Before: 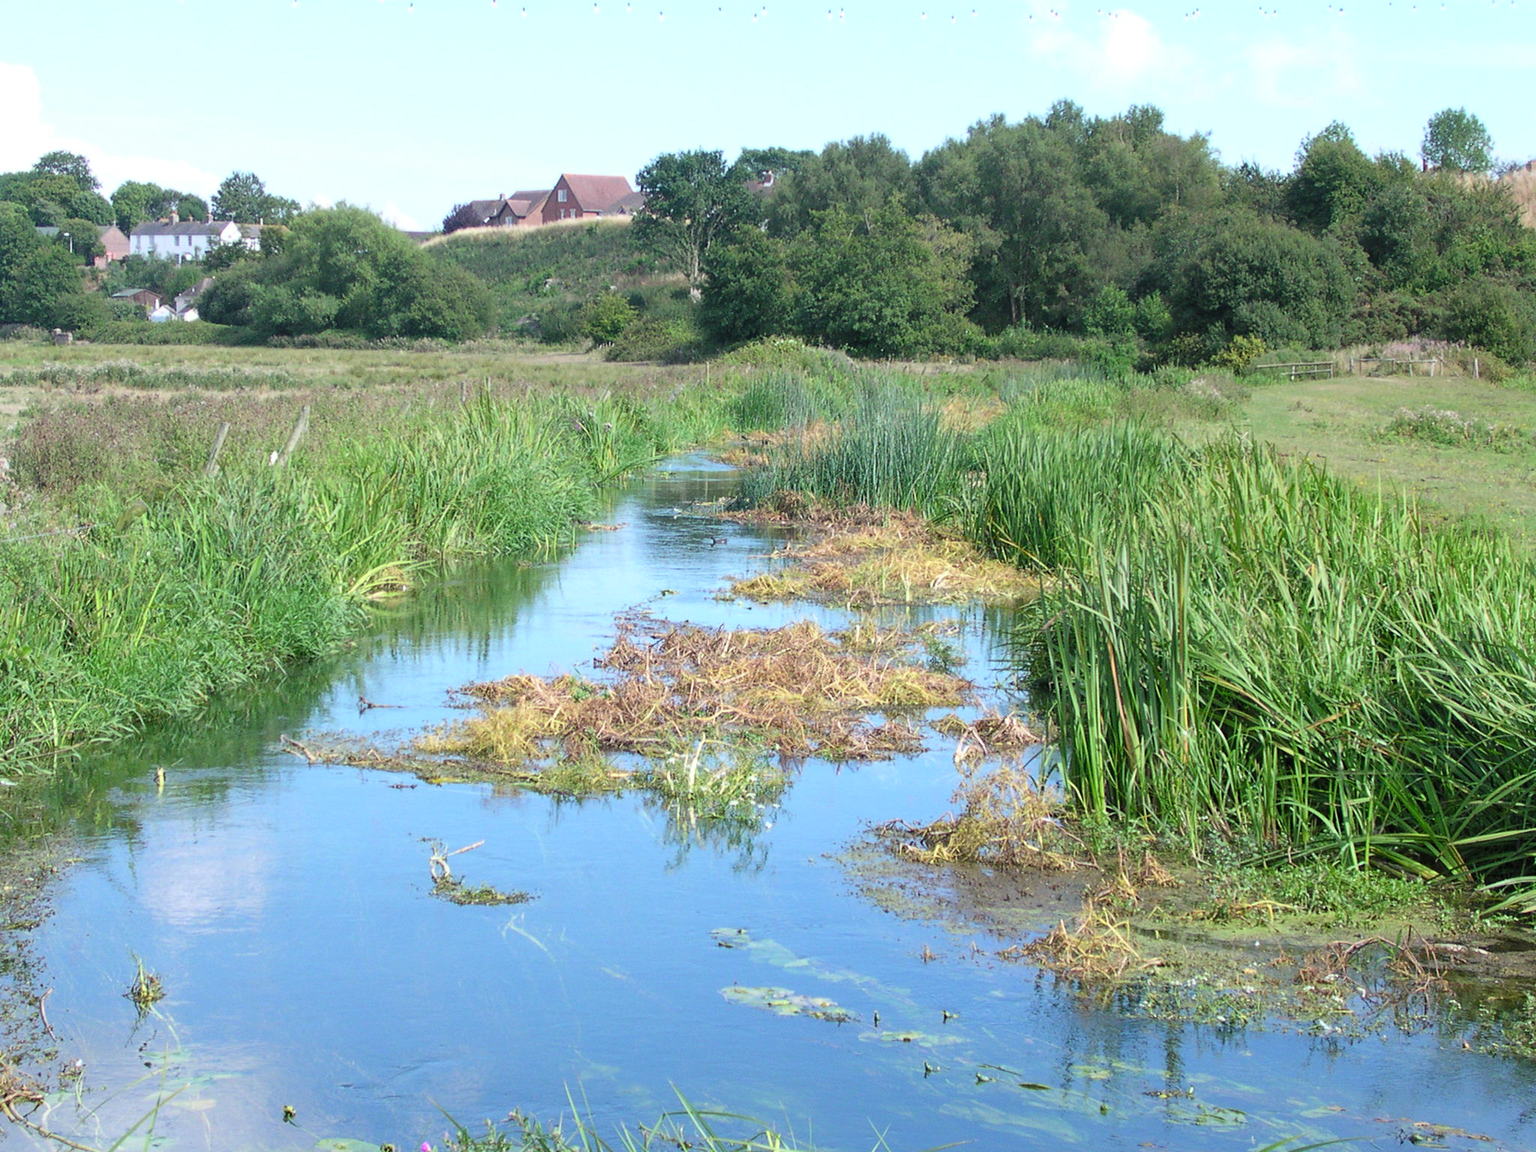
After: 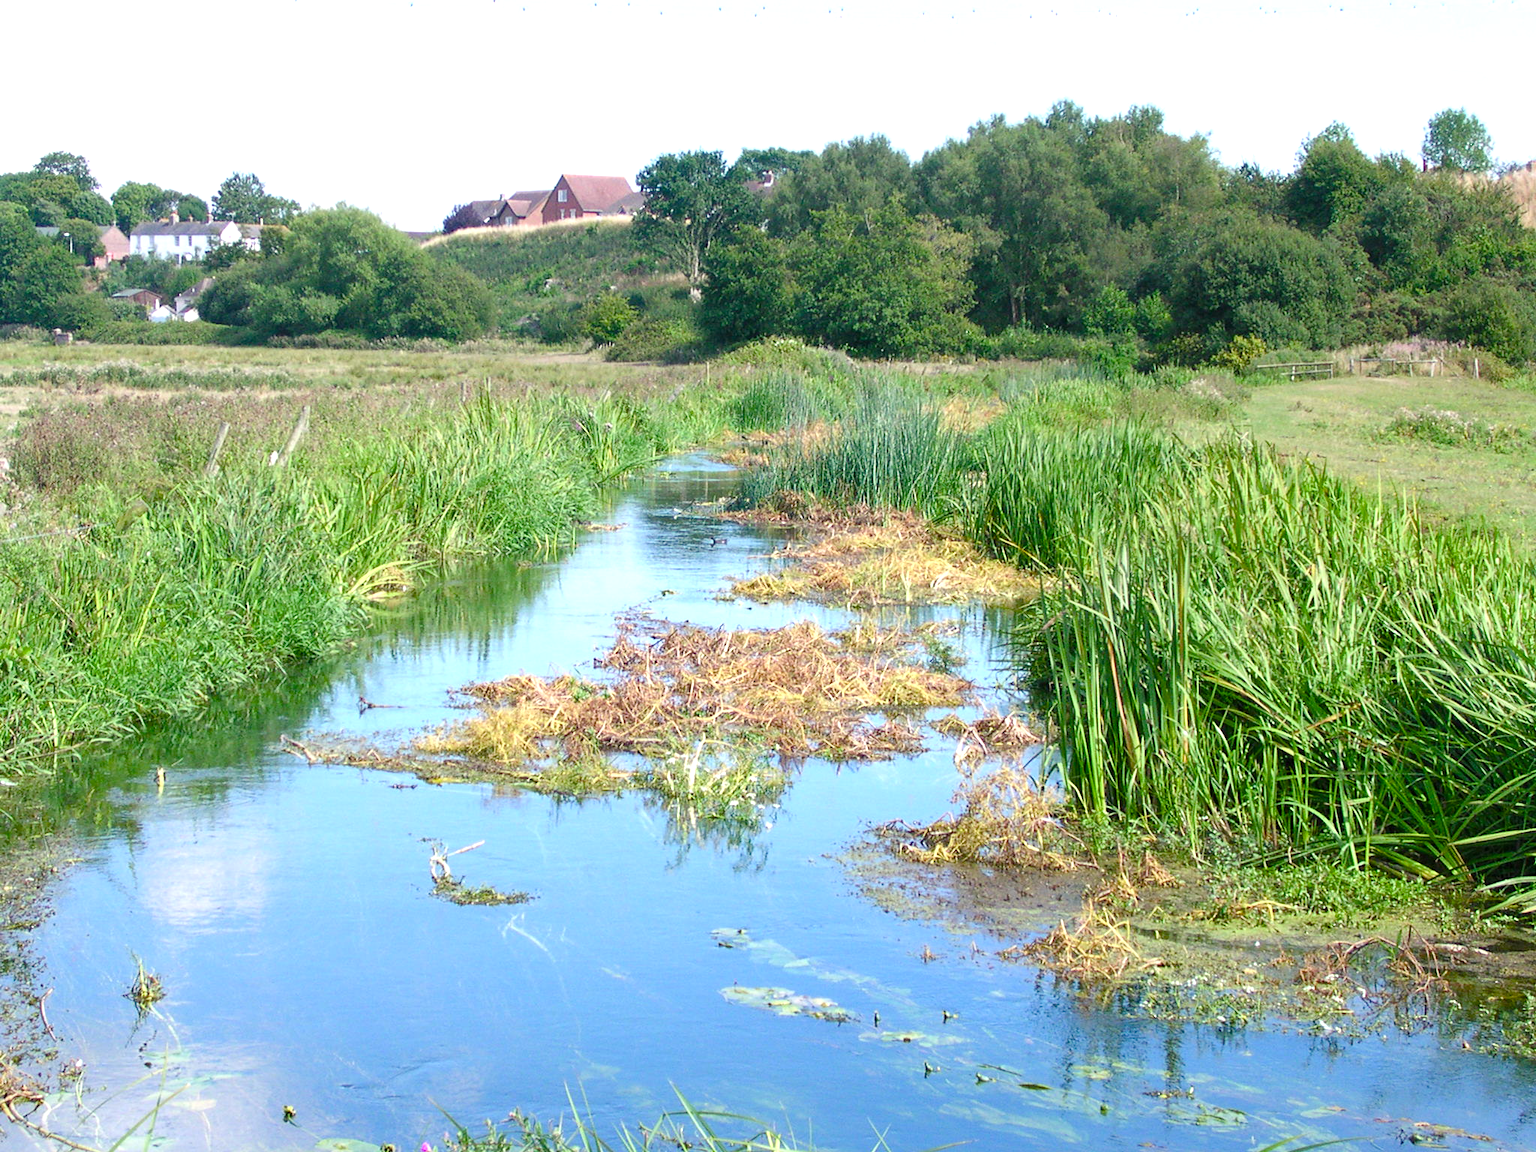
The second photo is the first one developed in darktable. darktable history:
color balance rgb: highlights gain › luminance 7.486%, highlights gain › chroma 0.954%, highlights gain › hue 48.78°, perceptual saturation grading › global saturation 20%, perceptual saturation grading › highlights -25.842%, perceptual saturation grading › shadows 49.3%, perceptual brilliance grading › highlights 8.299%, perceptual brilliance grading › mid-tones 2.953%, perceptual brilliance grading › shadows 2.36%
